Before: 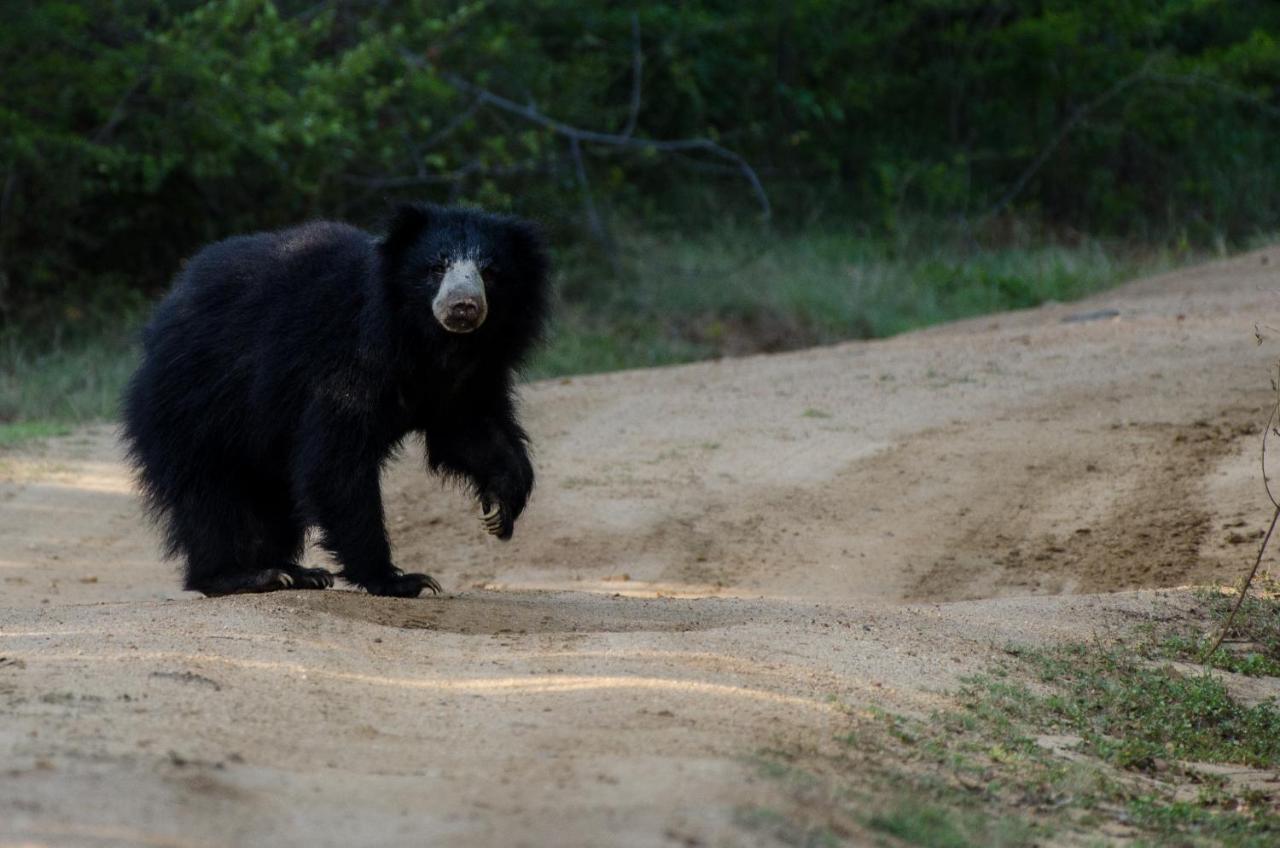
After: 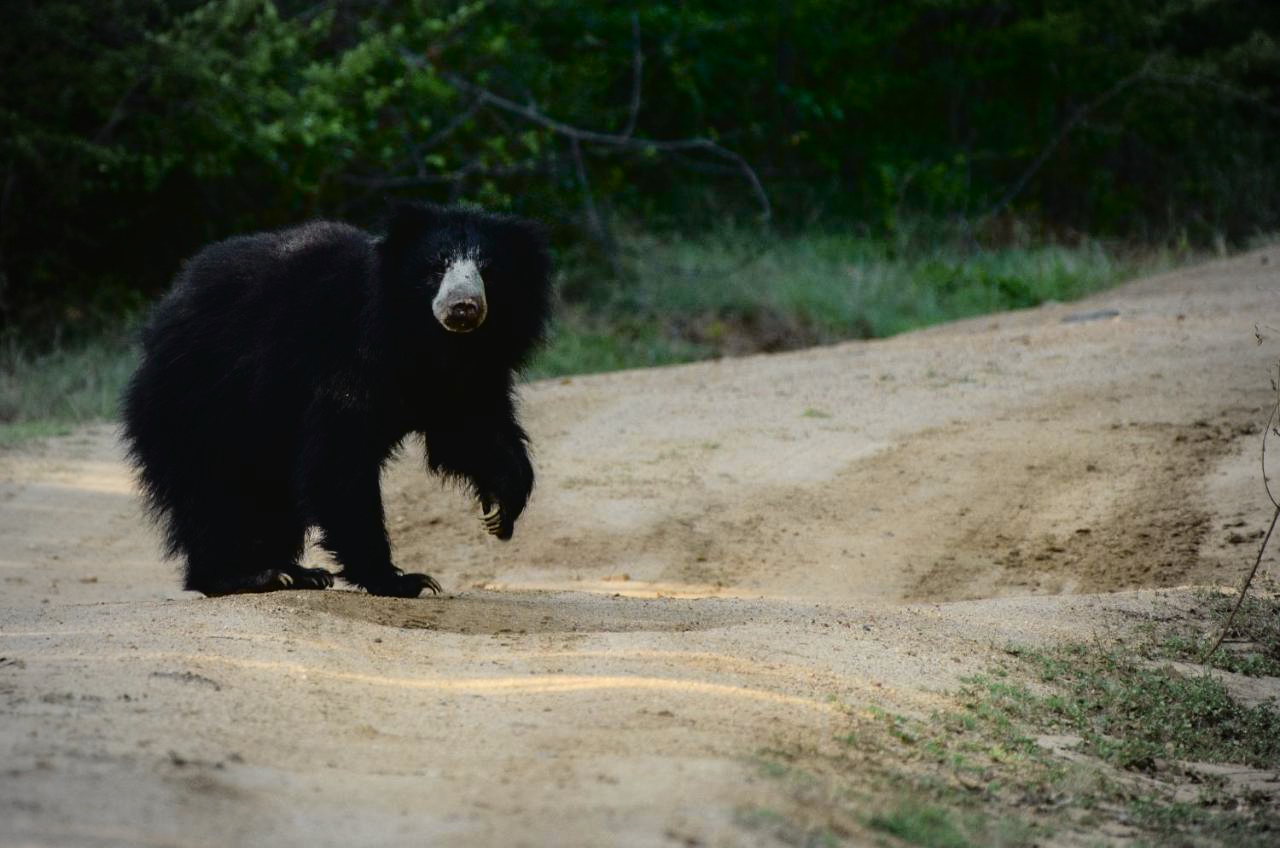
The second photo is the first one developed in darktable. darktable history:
tone curve: curves: ch0 [(0.003, 0.029) (0.037, 0.036) (0.149, 0.117) (0.297, 0.318) (0.422, 0.474) (0.531, 0.6) (0.743, 0.809) (0.877, 0.901) (1, 0.98)]; ch1 [(0, 0) (0.305, 0.325) (0.453, 0.437) (0.482, 0.479) (0.501, 0.5) (0.506, 0.503) (0.567, 0.572) (0.605, 0.608) (0.668, 0.69) (1, 1)]; ch2 [(0, 0) (0.313, 0.306) (0.4, 0.399) (0.45, 0.48) (0.499, 0.502) (0.512, 0.523) (0.57, 0.595) (0.653, 0.662) (1, 1)], color space Lab, independent channels, preserve colors none
exposure: black level correction 0.001, compensate highlight preservation false
vignetting: fall-off start 67.15%, brightness -0.442, saturation -0.691, width/height ratio 1.011, unbound false
